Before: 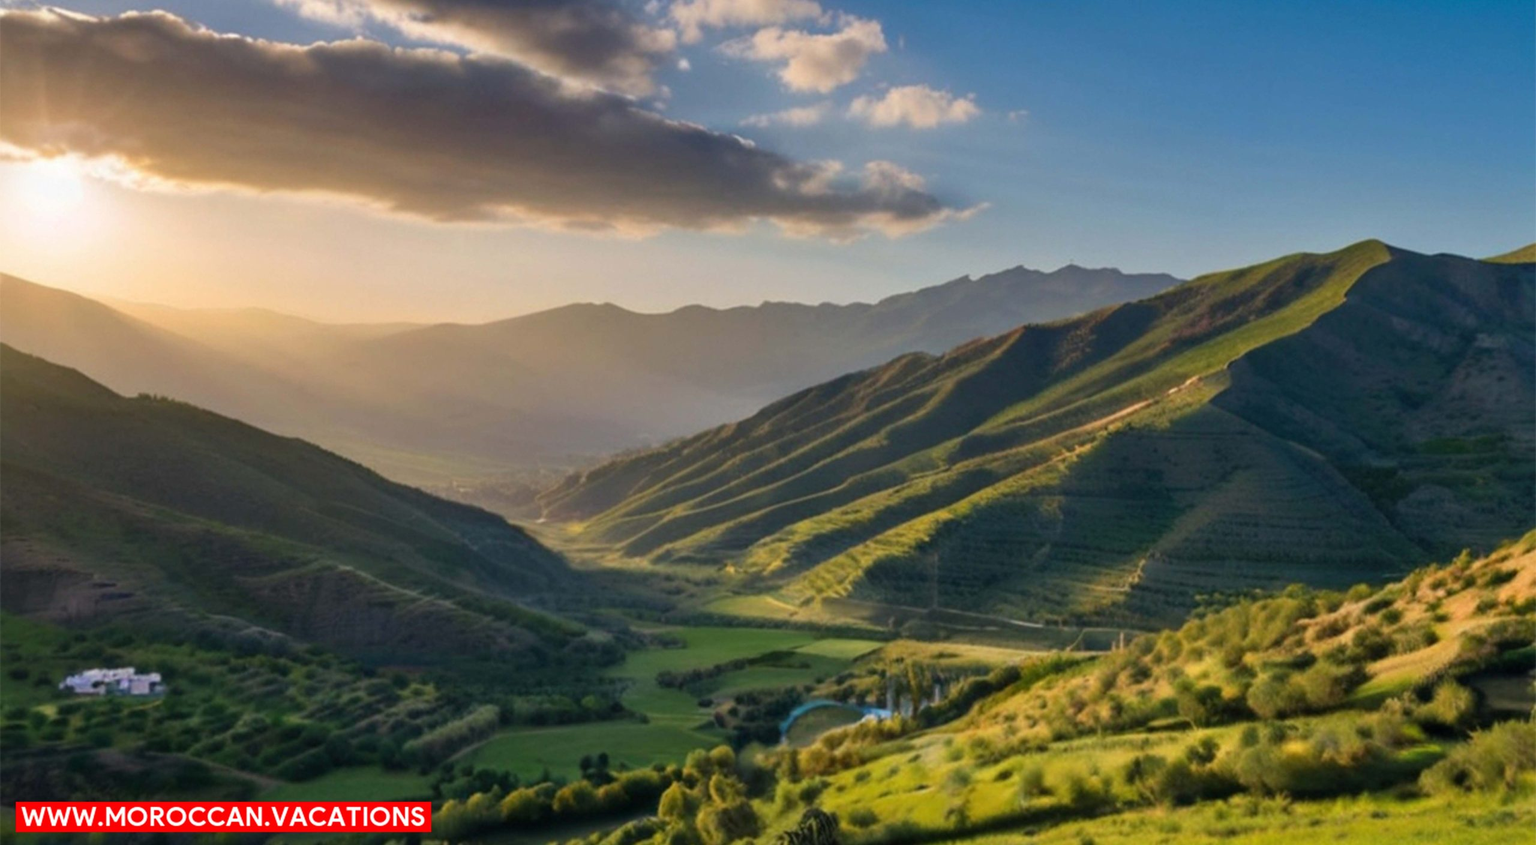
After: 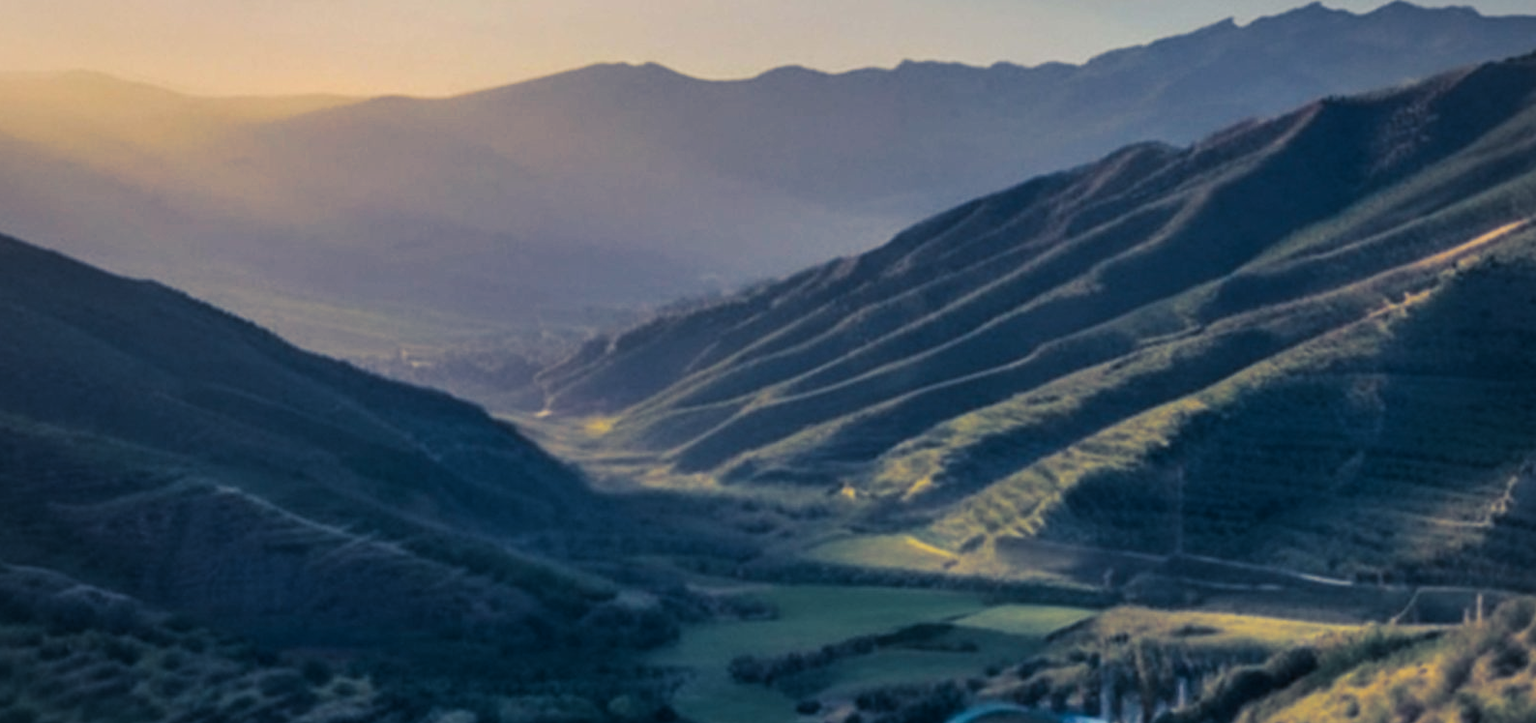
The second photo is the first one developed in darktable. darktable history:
crop: left 13.312%, top 31.28%, right 24.627%, bottom 15.582%
split-toning: shadows › hue 226.8°, shadows › saturation 0.84
vignetting: fall-off radius 100%, width/height ratio 1.337
